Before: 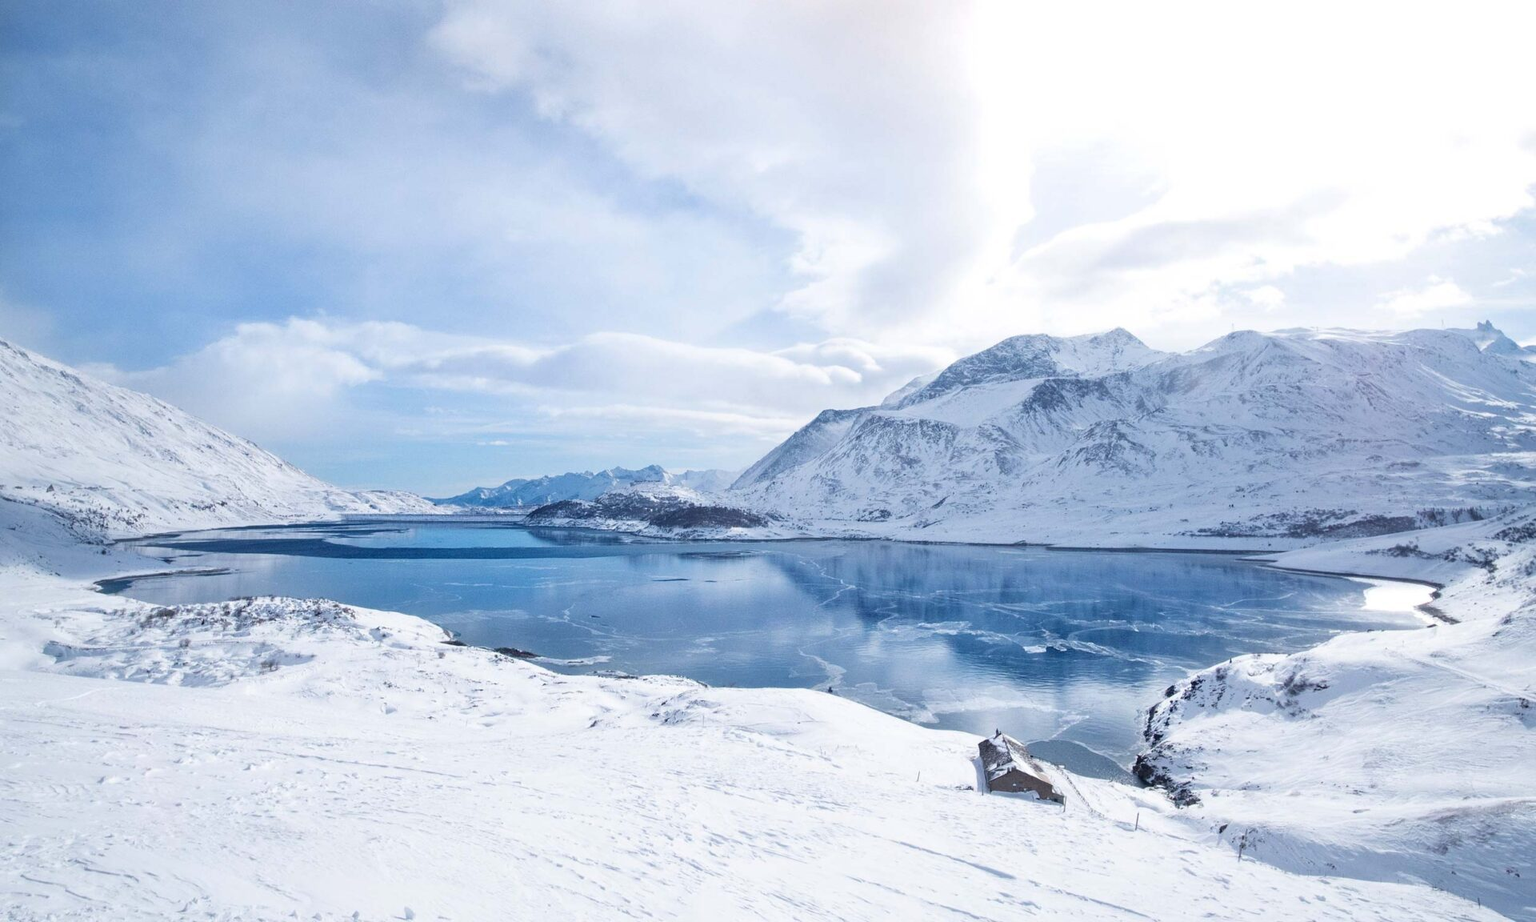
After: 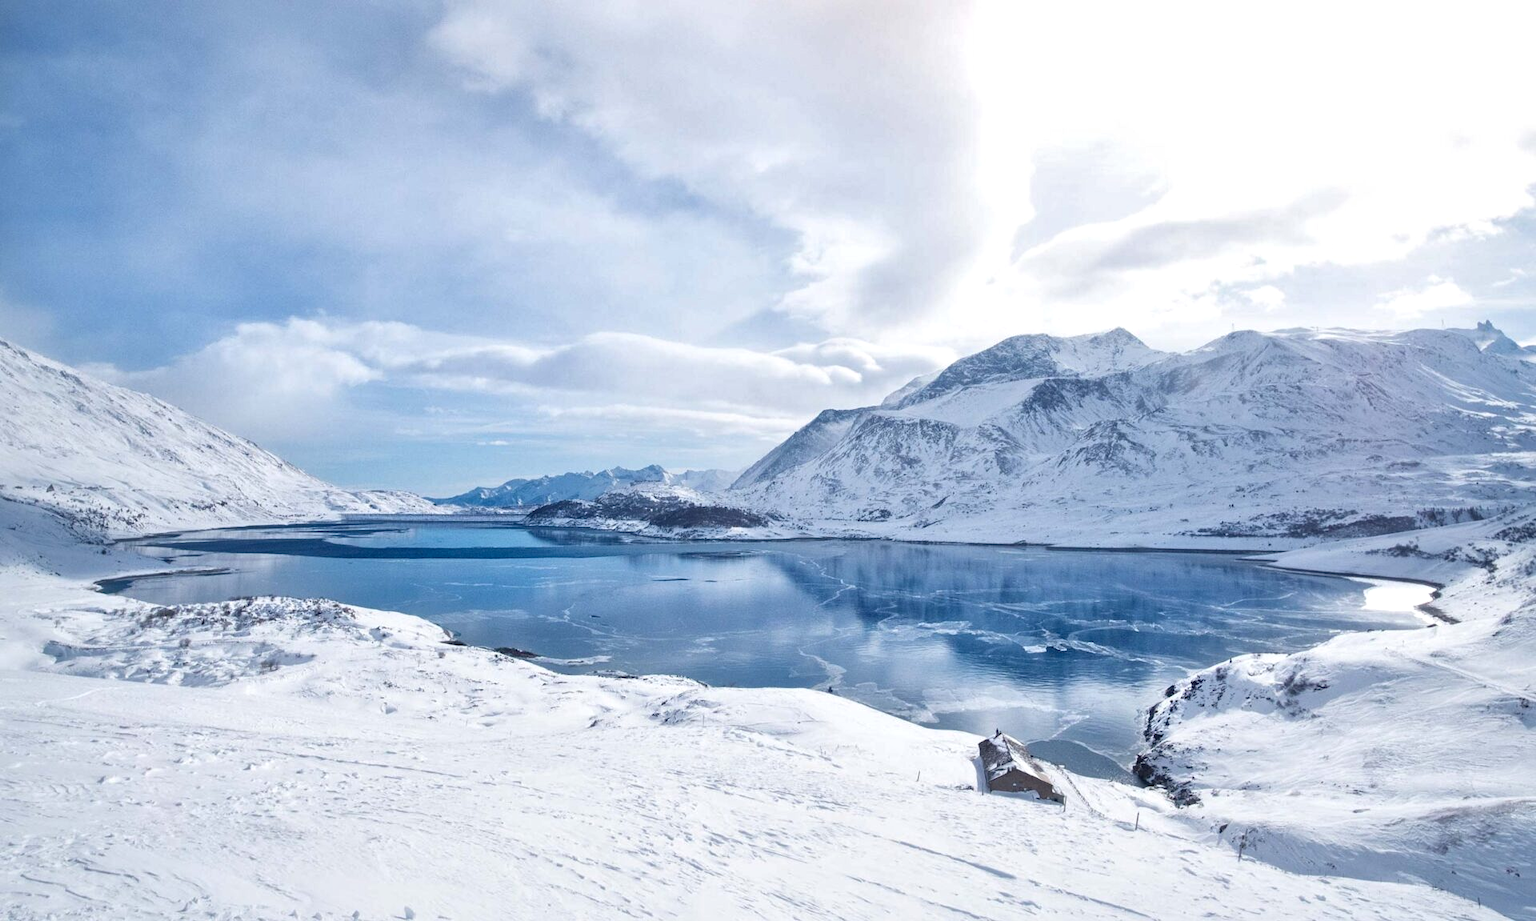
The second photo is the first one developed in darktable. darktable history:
shadows and highlights: shadows 25.99, highlights -24.62
local contrast: mode bilateral grid, contrast 20, coarseness 50, detail 132%, midtone range 0.2
